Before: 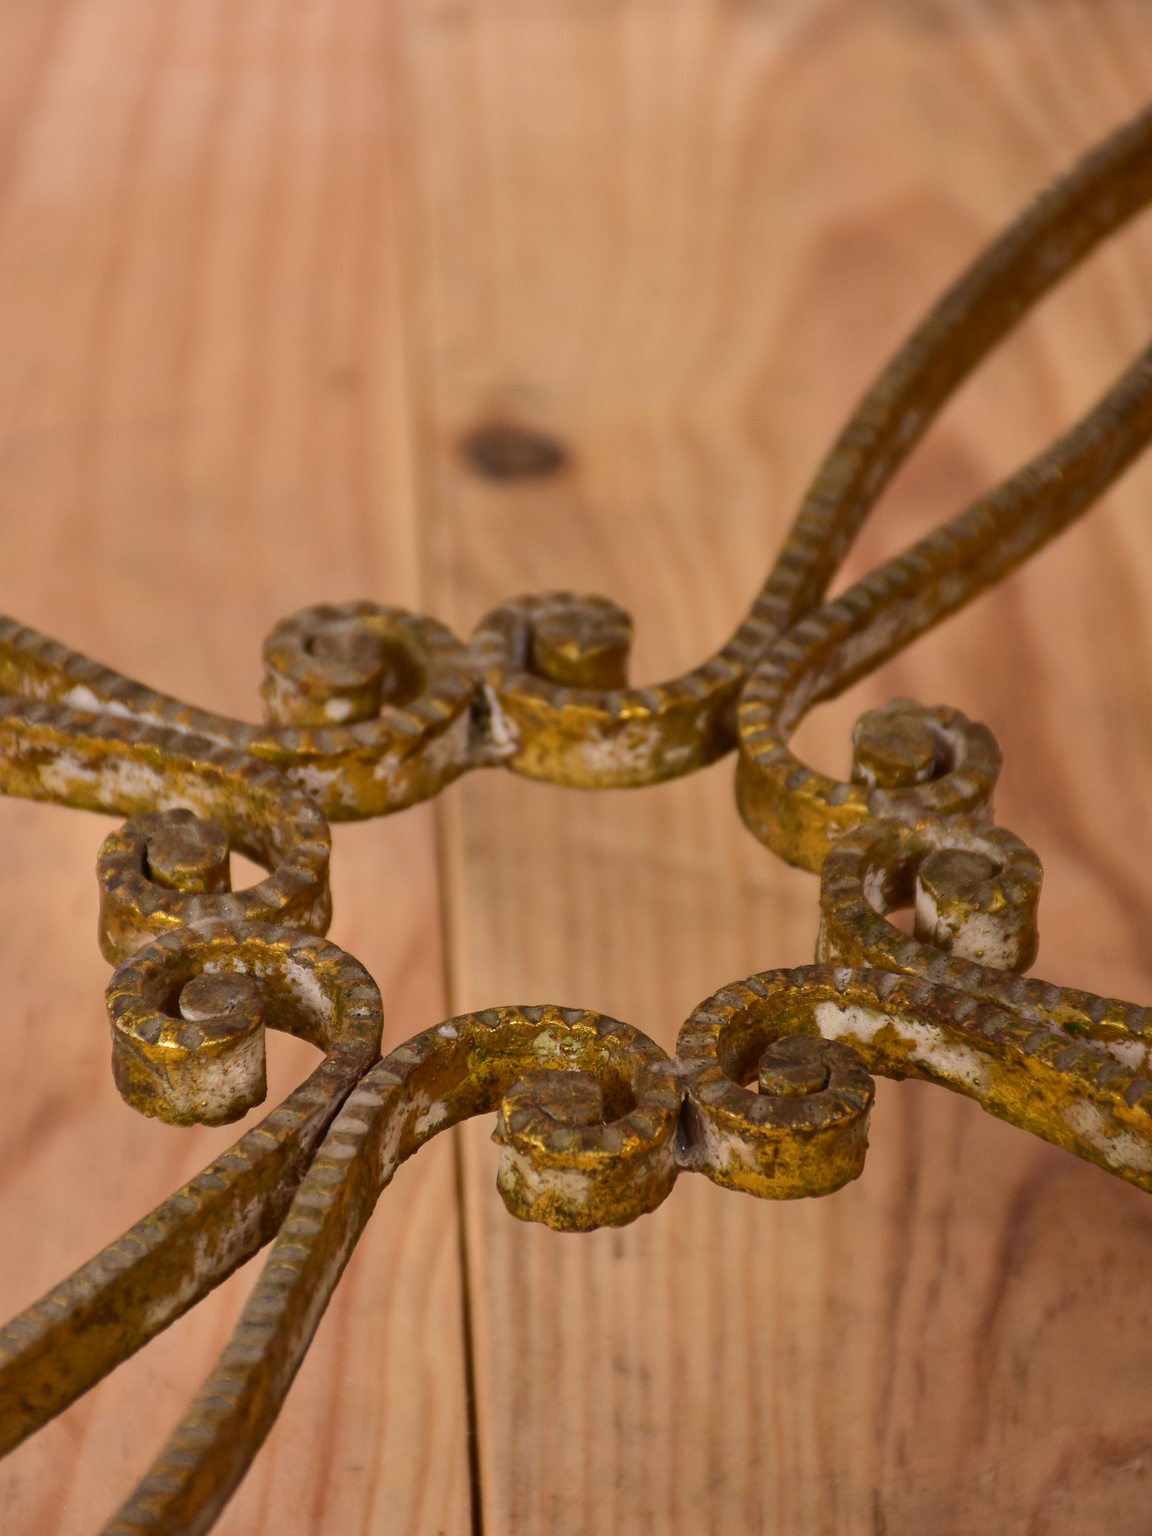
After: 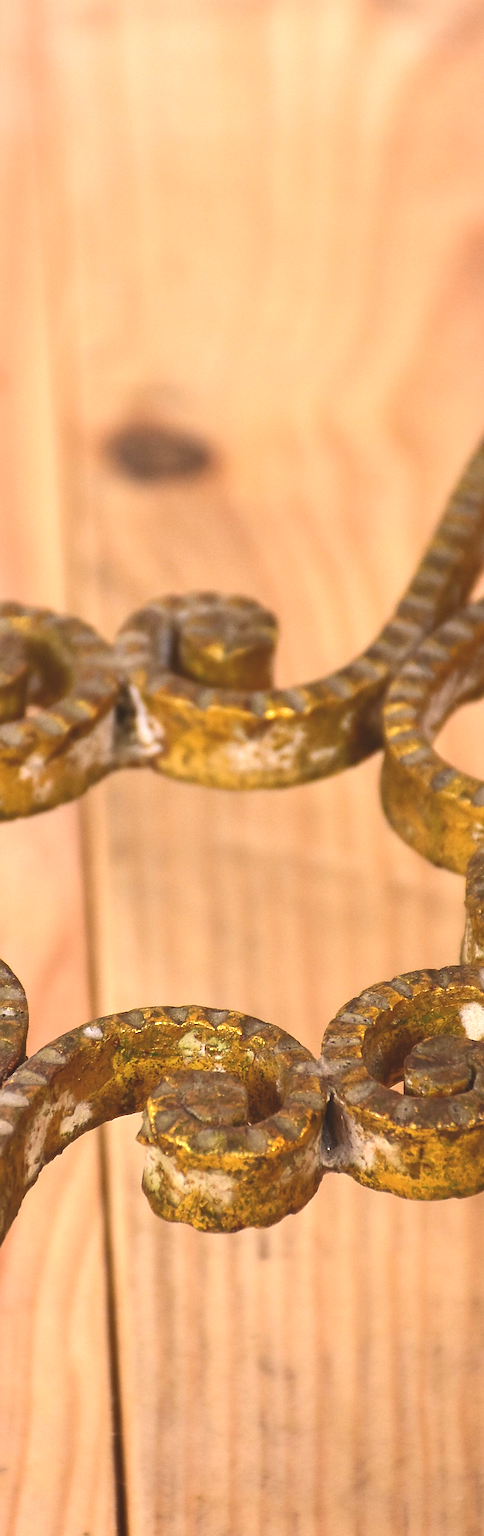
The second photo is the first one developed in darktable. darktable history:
exposure: black level correction -0.006, exposure 1 EV, compensate highlight preservation false
sharpen: on, module defaults
crop: left 30.836%, right 27.121%
